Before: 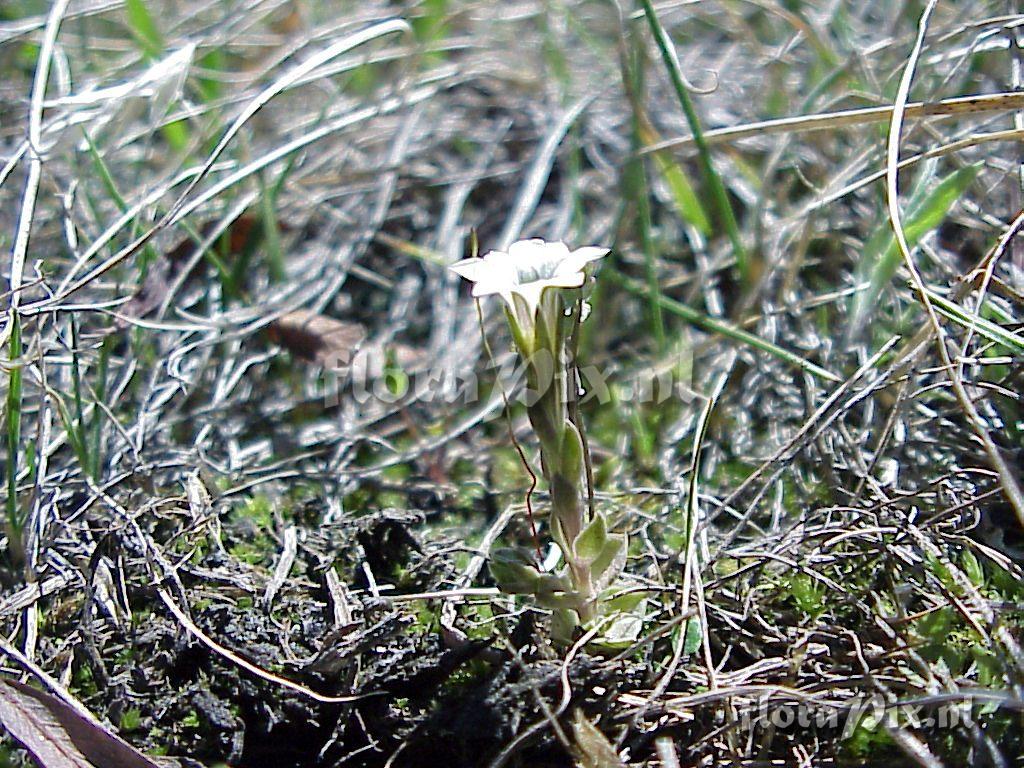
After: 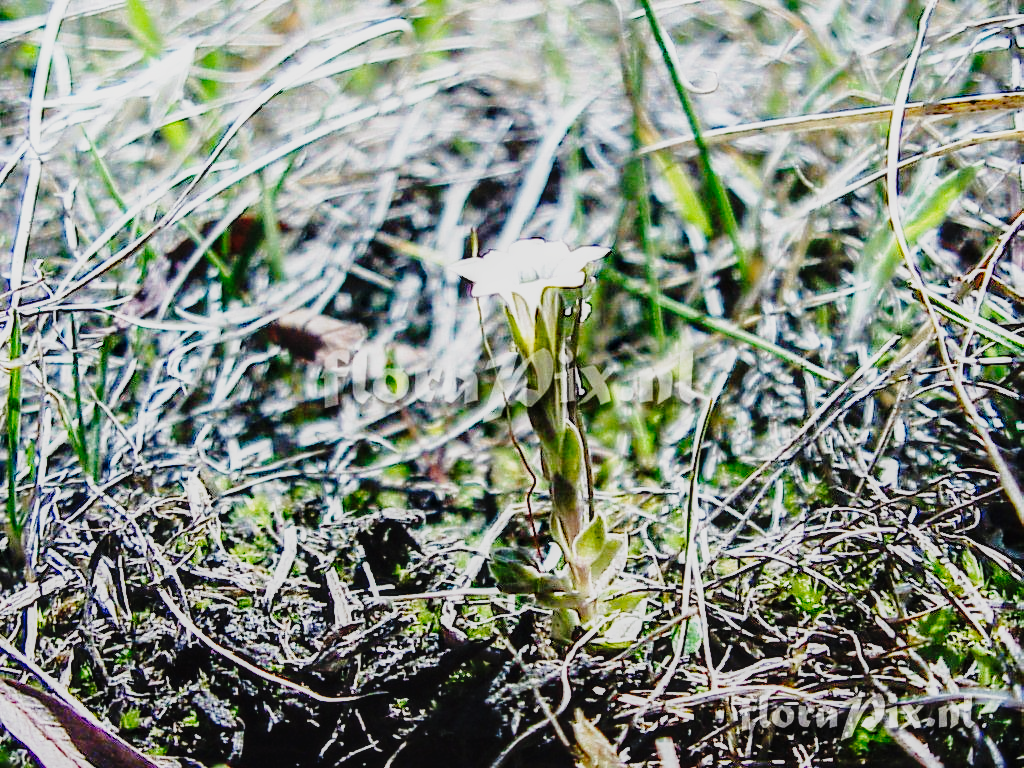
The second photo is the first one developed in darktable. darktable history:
base curve: curves: ch0 [(0, 0) (0.036, 0.025) (0.121, 0.166) (0.206, 0.329) (0.605, 0.79) (1, 1)], preserve colors none
local contrast: on, module defaults
tone curve: curves: ch0 [(0.003, 0.003) (0.104, 0.069) (0.236, 0.218) (0.401, 0.443) (0.495, 0.55) (0.625, 0.67) (0.819, 0.841) (0.96, 0.899)]; ch1 [(0, 0) (0.161, 0.092) (0.37, 0.302) (0.424, 0.402) (0.45, 0.466) (0.495, 0.506) (0.573, 0.571) (0.638, 0.641) (0.751, 0.741) (1, 1)]; ch2 [(0, 0) (0.352, 0.403) (0.466, 0.443) (0.524, 0.501) (0.56, 0.556) (1, 1)], preserve colors none
